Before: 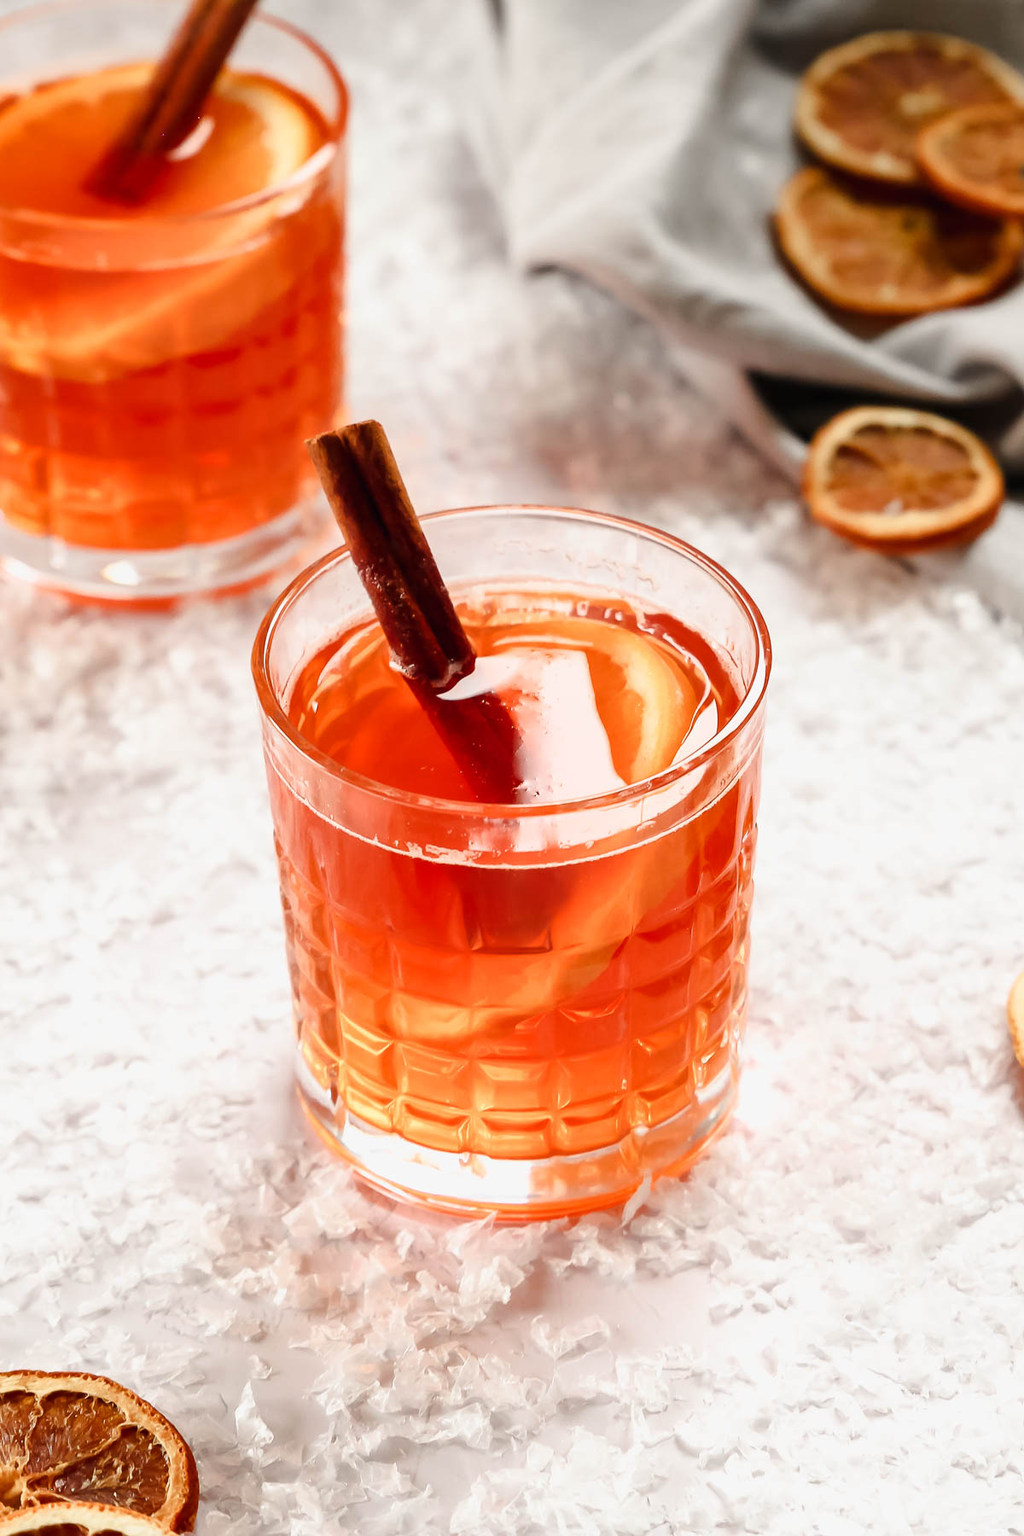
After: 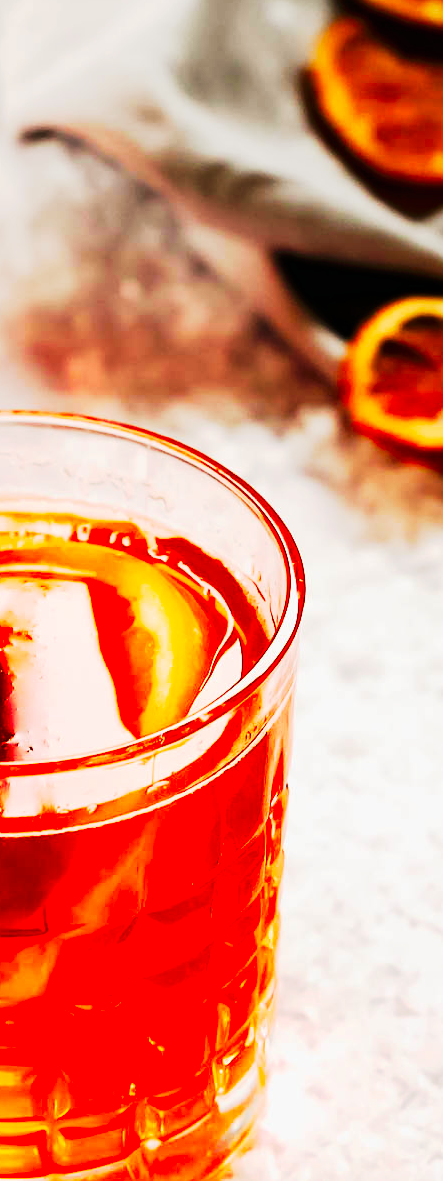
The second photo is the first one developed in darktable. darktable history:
color balance rgb: linear chroma grading › global chroma 15%, perceptual saturation grading › global saturation 30%
tone curve: curves: ch0 [(0, 0) (0.003, 0.005) (0.011, 0.006) (0.025, 0.004) (0.044, 0.004) (0.069, 0.007) (0.1, 0.014) (0.136, 0.018) (0.177, 0.034) (0.224, 0.065) (0.277, 0.089) (0.335, 0.143) (0.399, 0.219) (0.468, 0.327) (0.543, 0.455) (0.623, 0.63) (0.709, 0.786) (0.801, 0.87) (0.898, 0.922) (1, 1)], preserve colors none
crop and rotate: left 49.936%, top 10.094%, right 13.136%, bottom 24.256%
